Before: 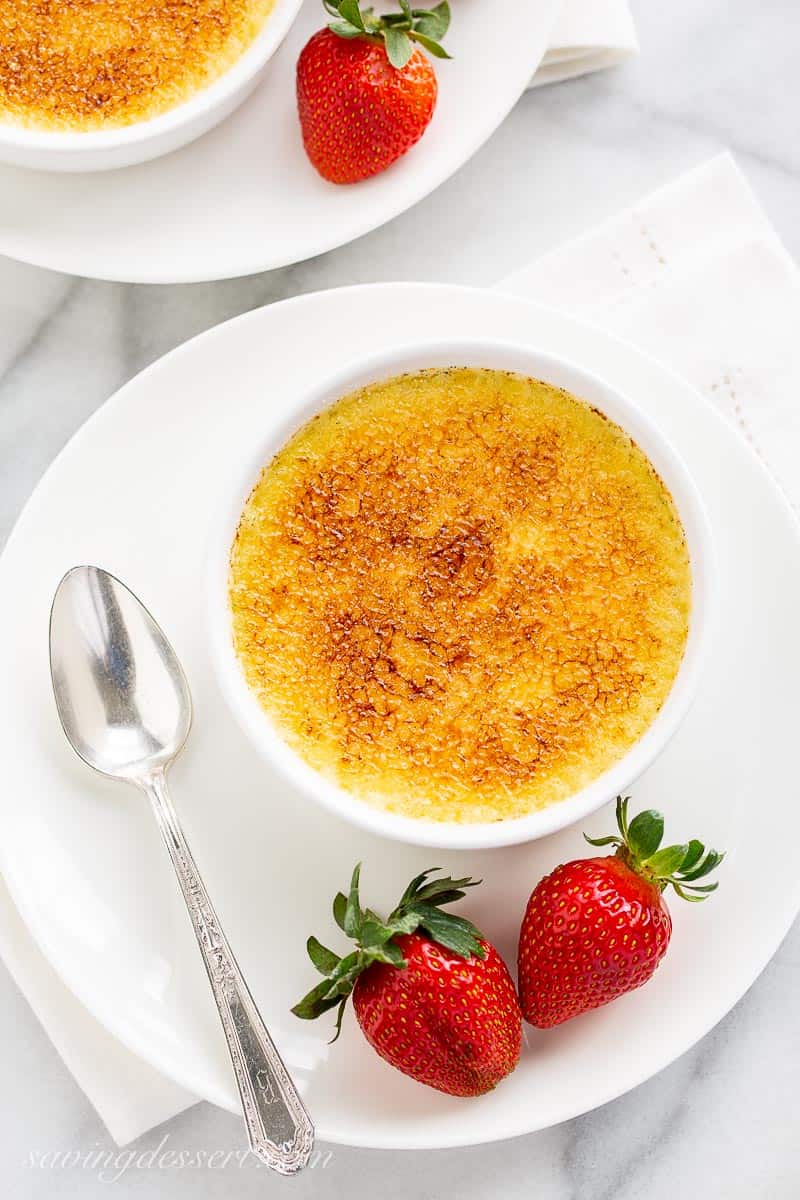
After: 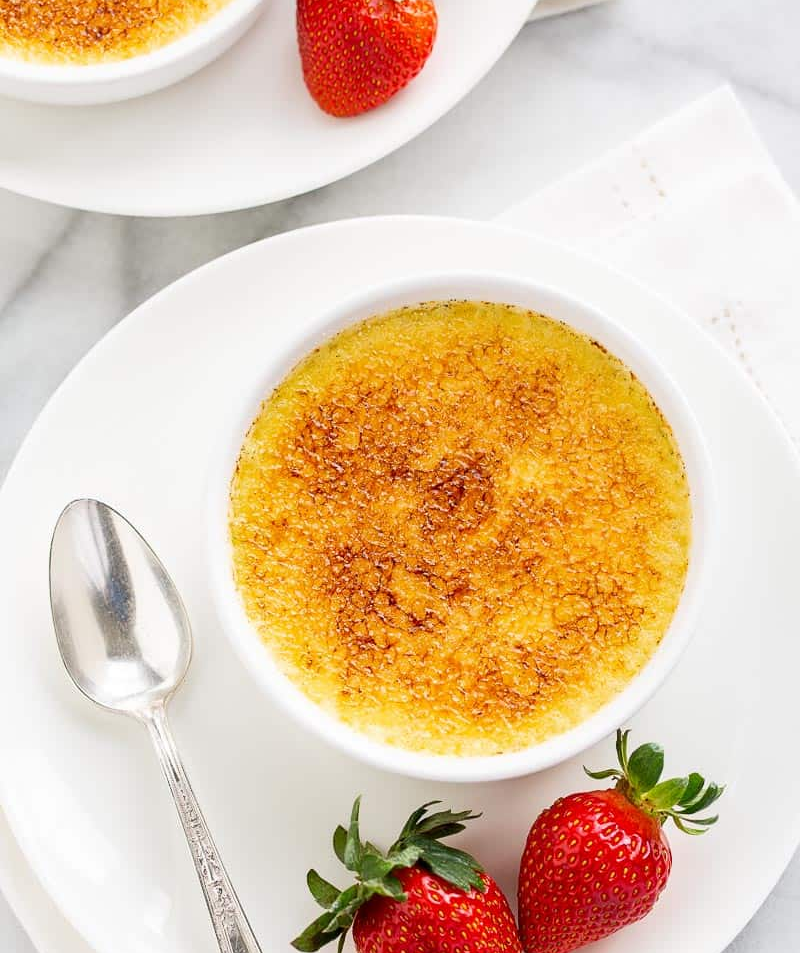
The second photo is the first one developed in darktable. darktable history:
crop and rotate: top 5.65%, bottom 14.862%
